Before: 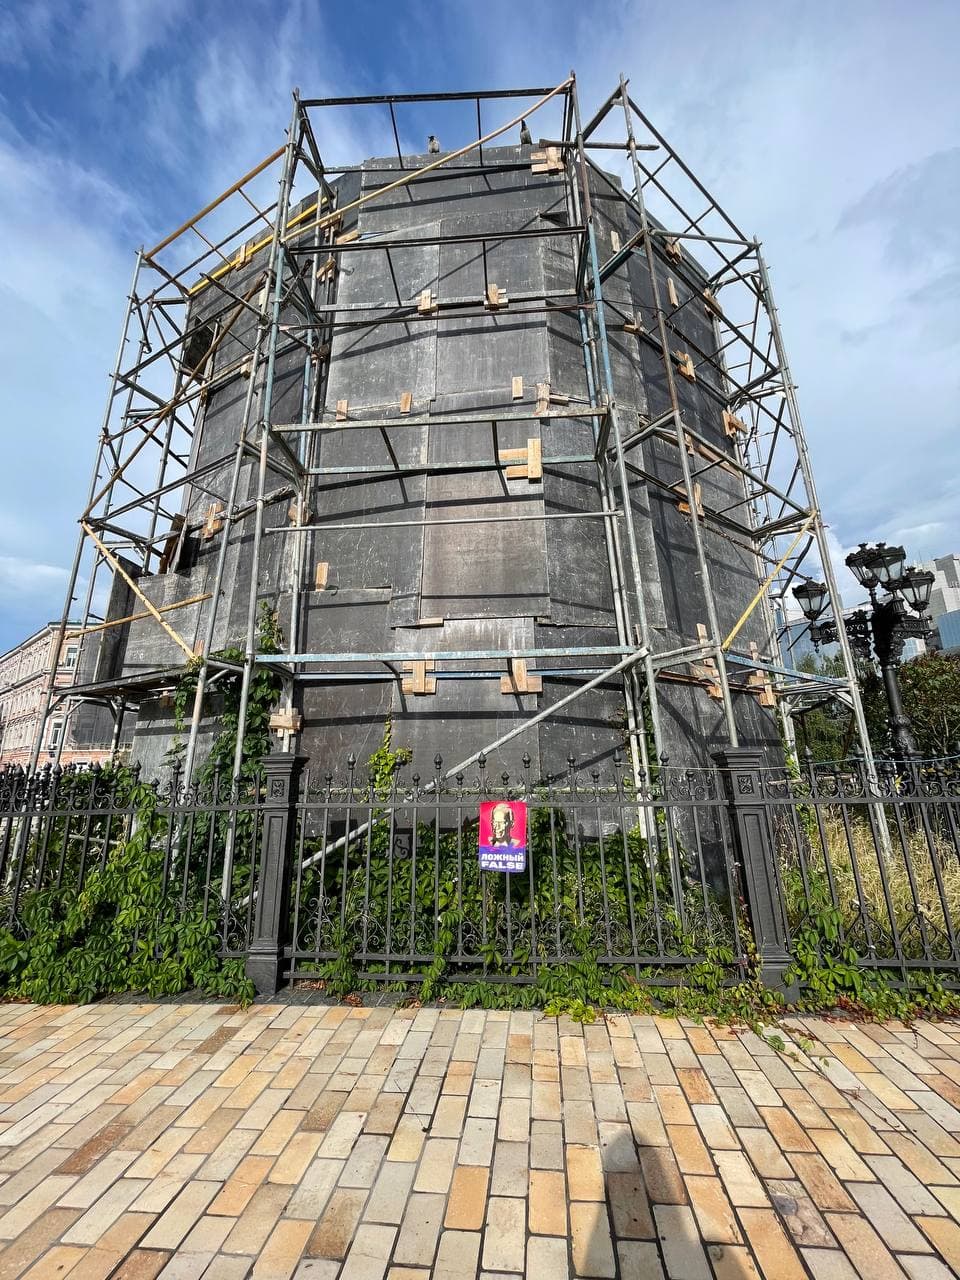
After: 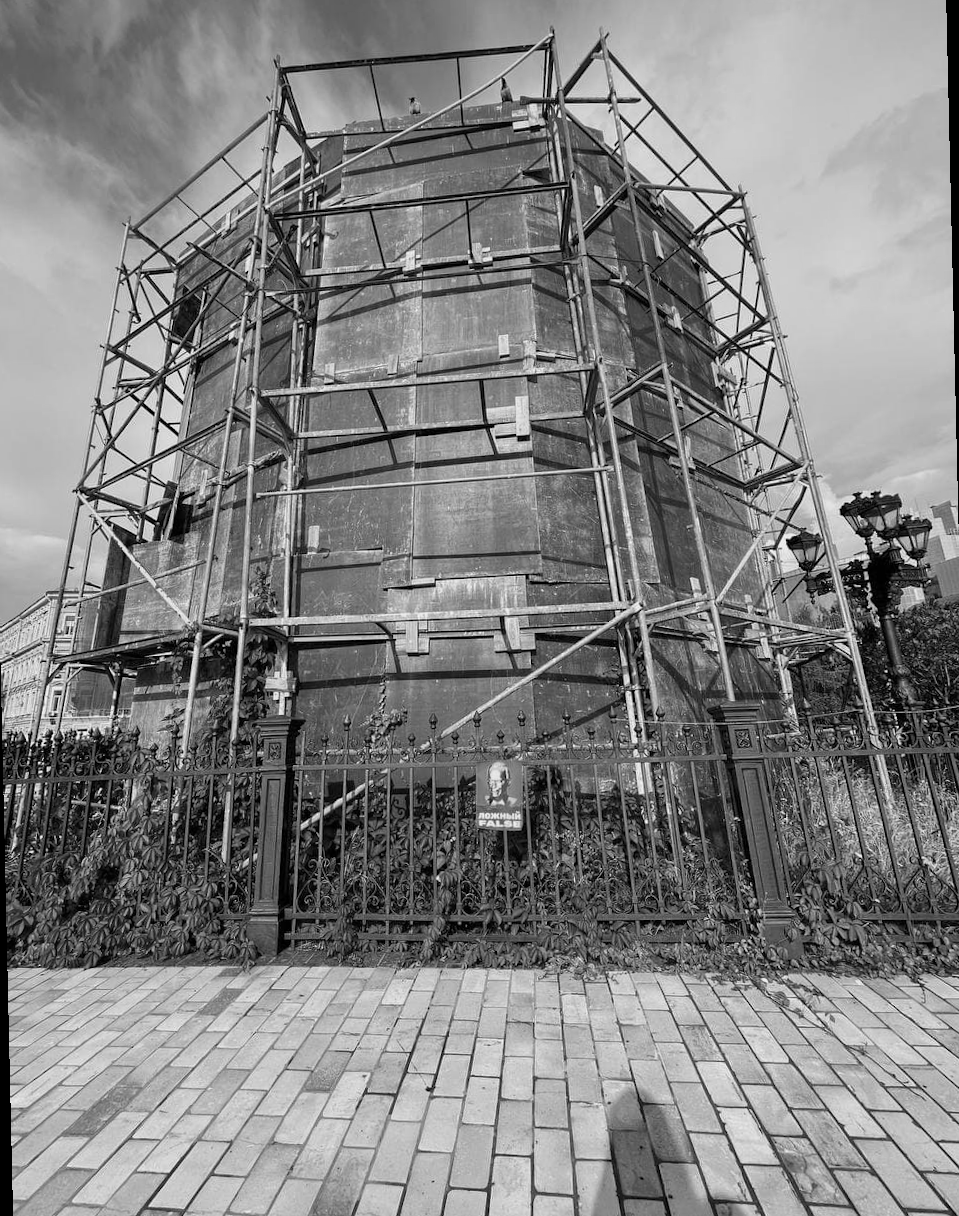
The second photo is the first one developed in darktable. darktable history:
monochrome: a -71.75, b 75.82
rotate and perspective: rotation -1.32°, lens shift (horizontal) -0.031, crop left 0.015, crop right 0.985, crop top 0.047, crop bottom 0.982
